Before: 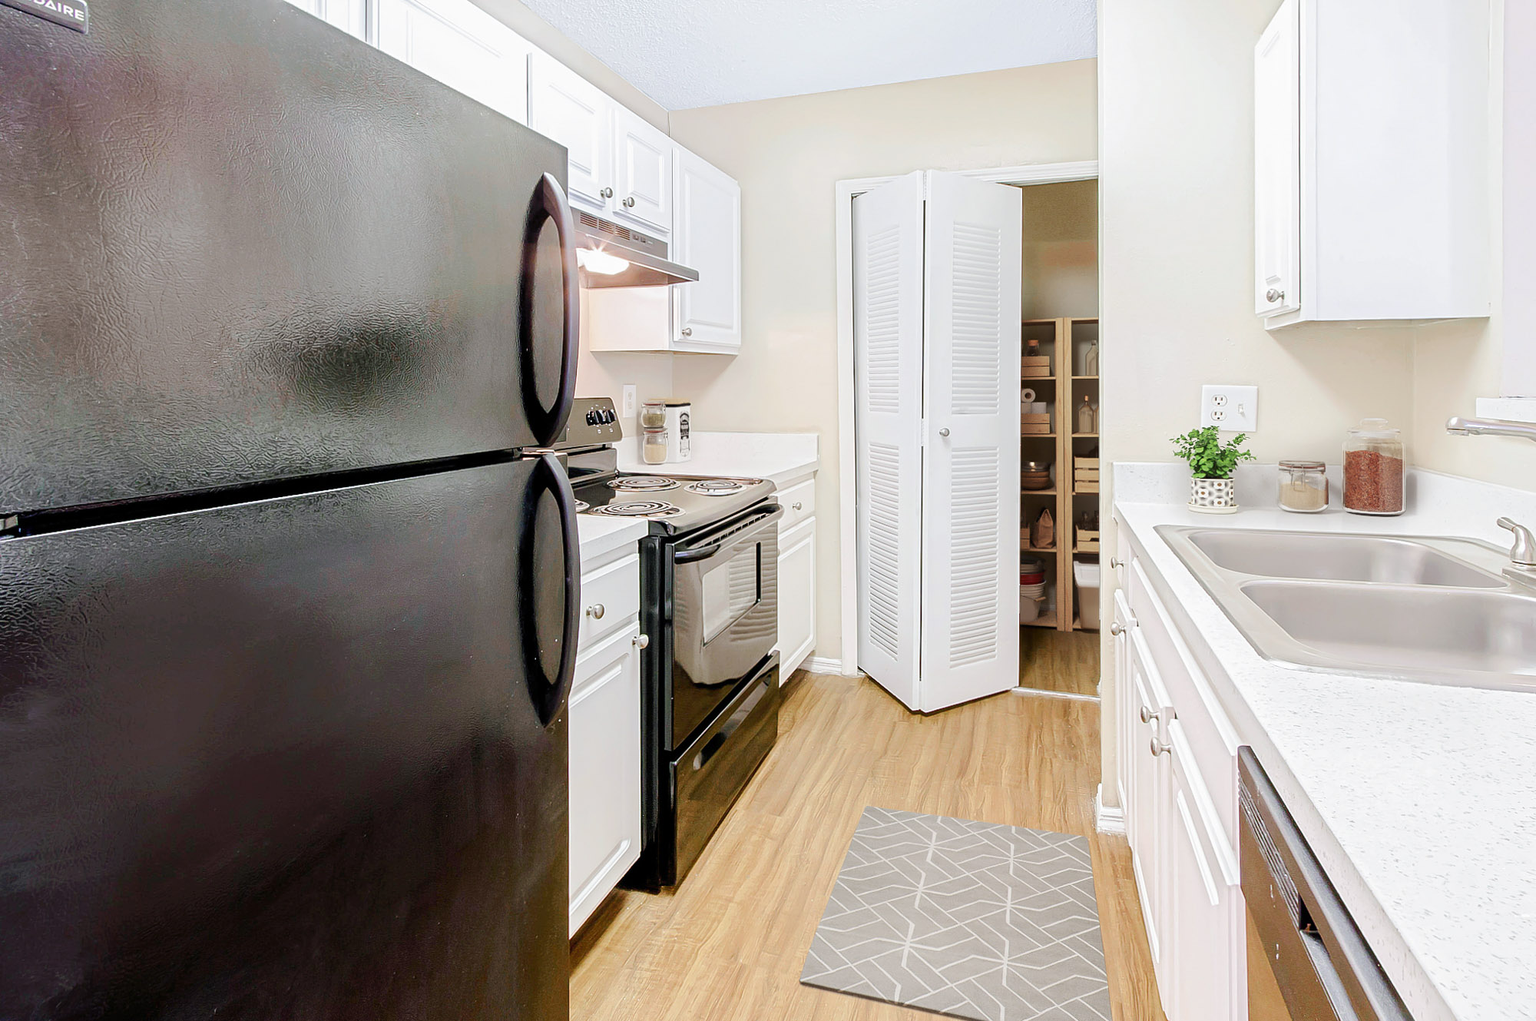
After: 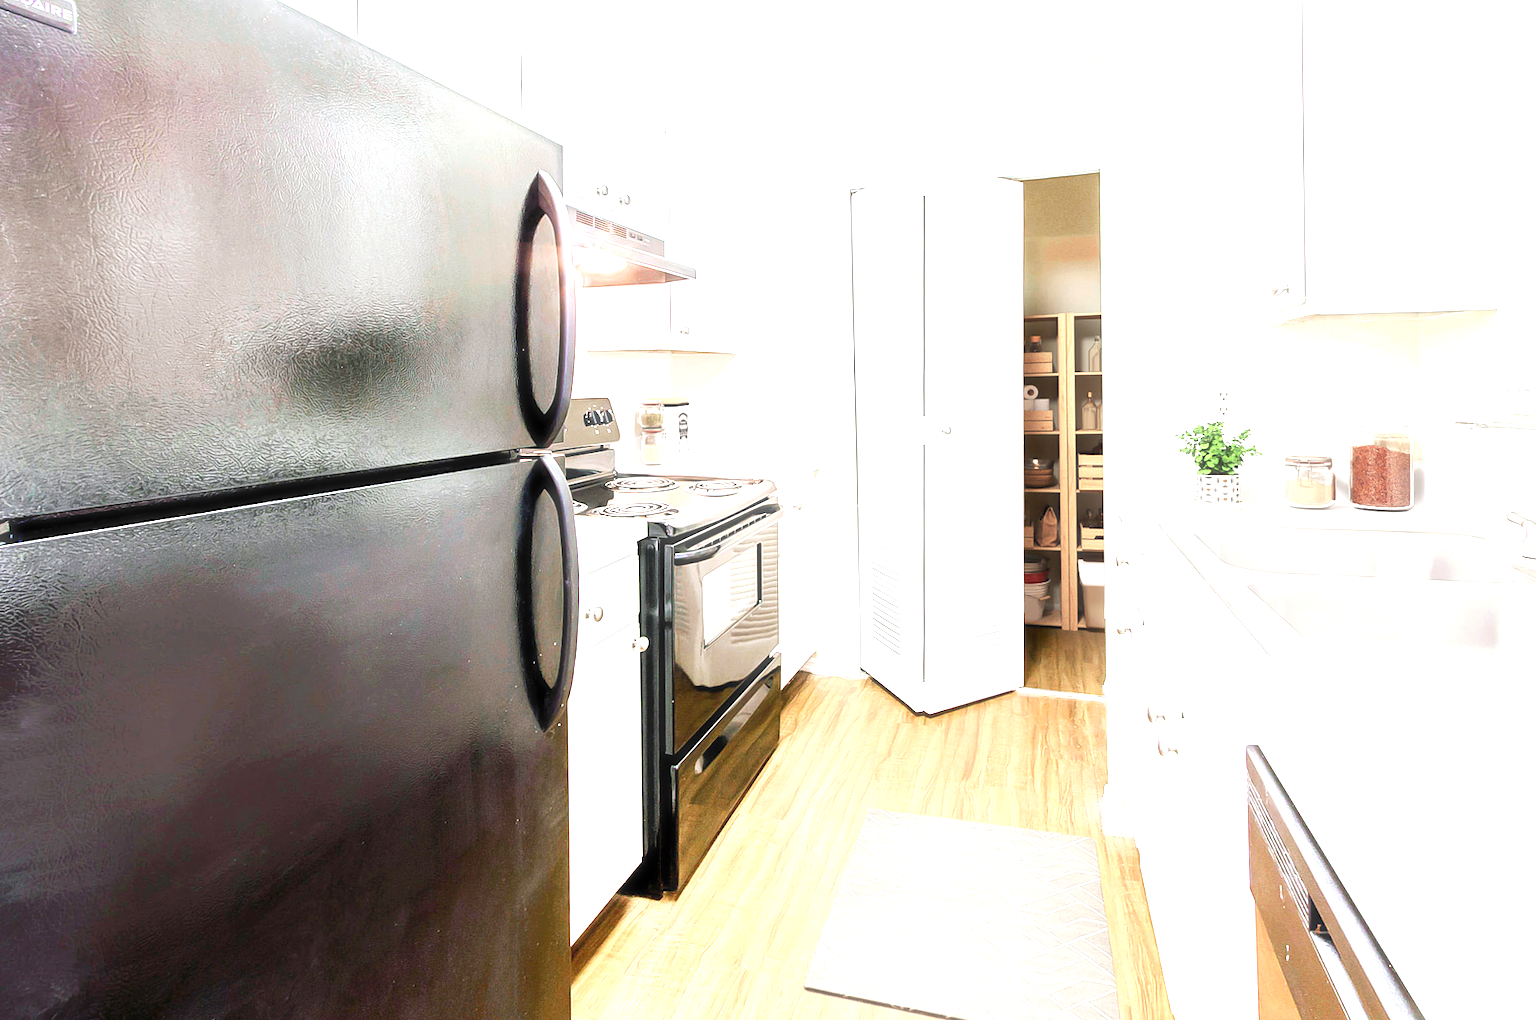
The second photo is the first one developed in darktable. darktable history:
rotate and perspective: rotation -0.45°, automatic cropping original format, crop left 0.008, crop right 0.992, crop top 0.012, crop bottom 0.988
exposure: exposure 1.137 EV, compensate highlight preservation false
haze removal: strength -0.1, adaptive false
